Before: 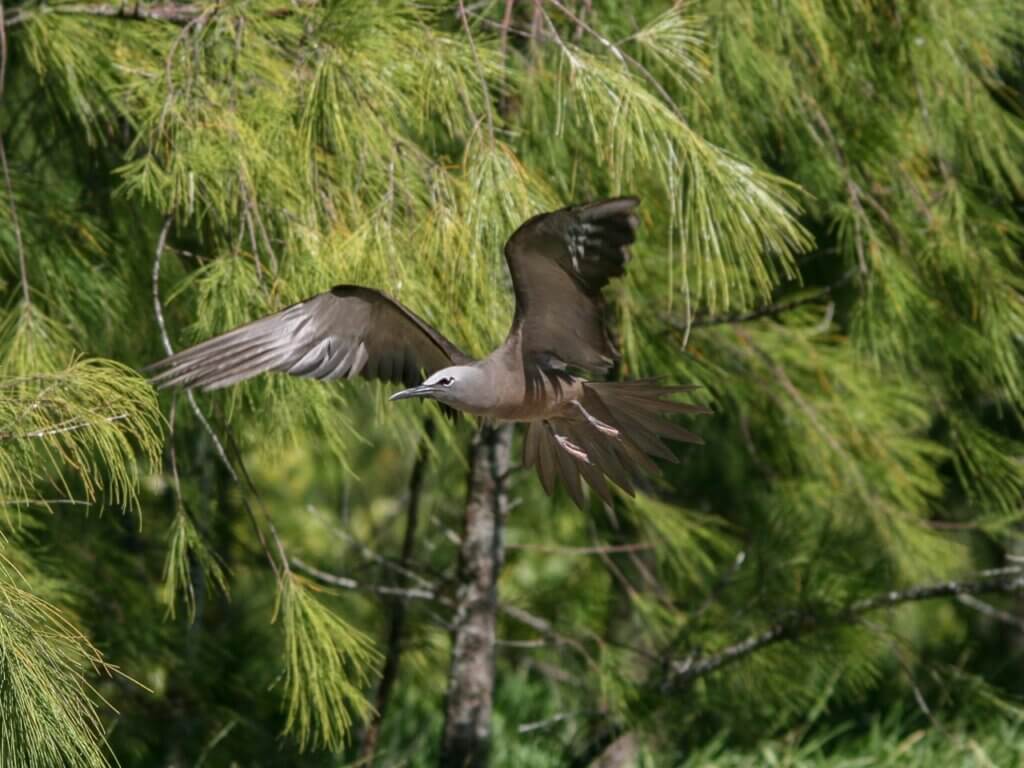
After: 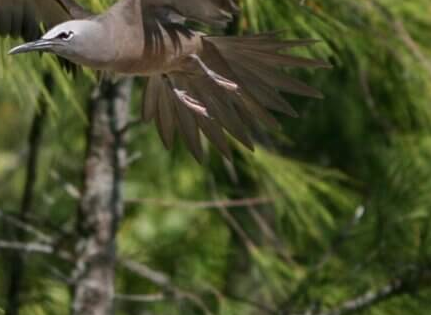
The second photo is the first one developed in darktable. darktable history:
exposure: compensate highlight preservation false
crop: left 37.221%, top 45.169%, right 20.63%, bottom 13.777%
